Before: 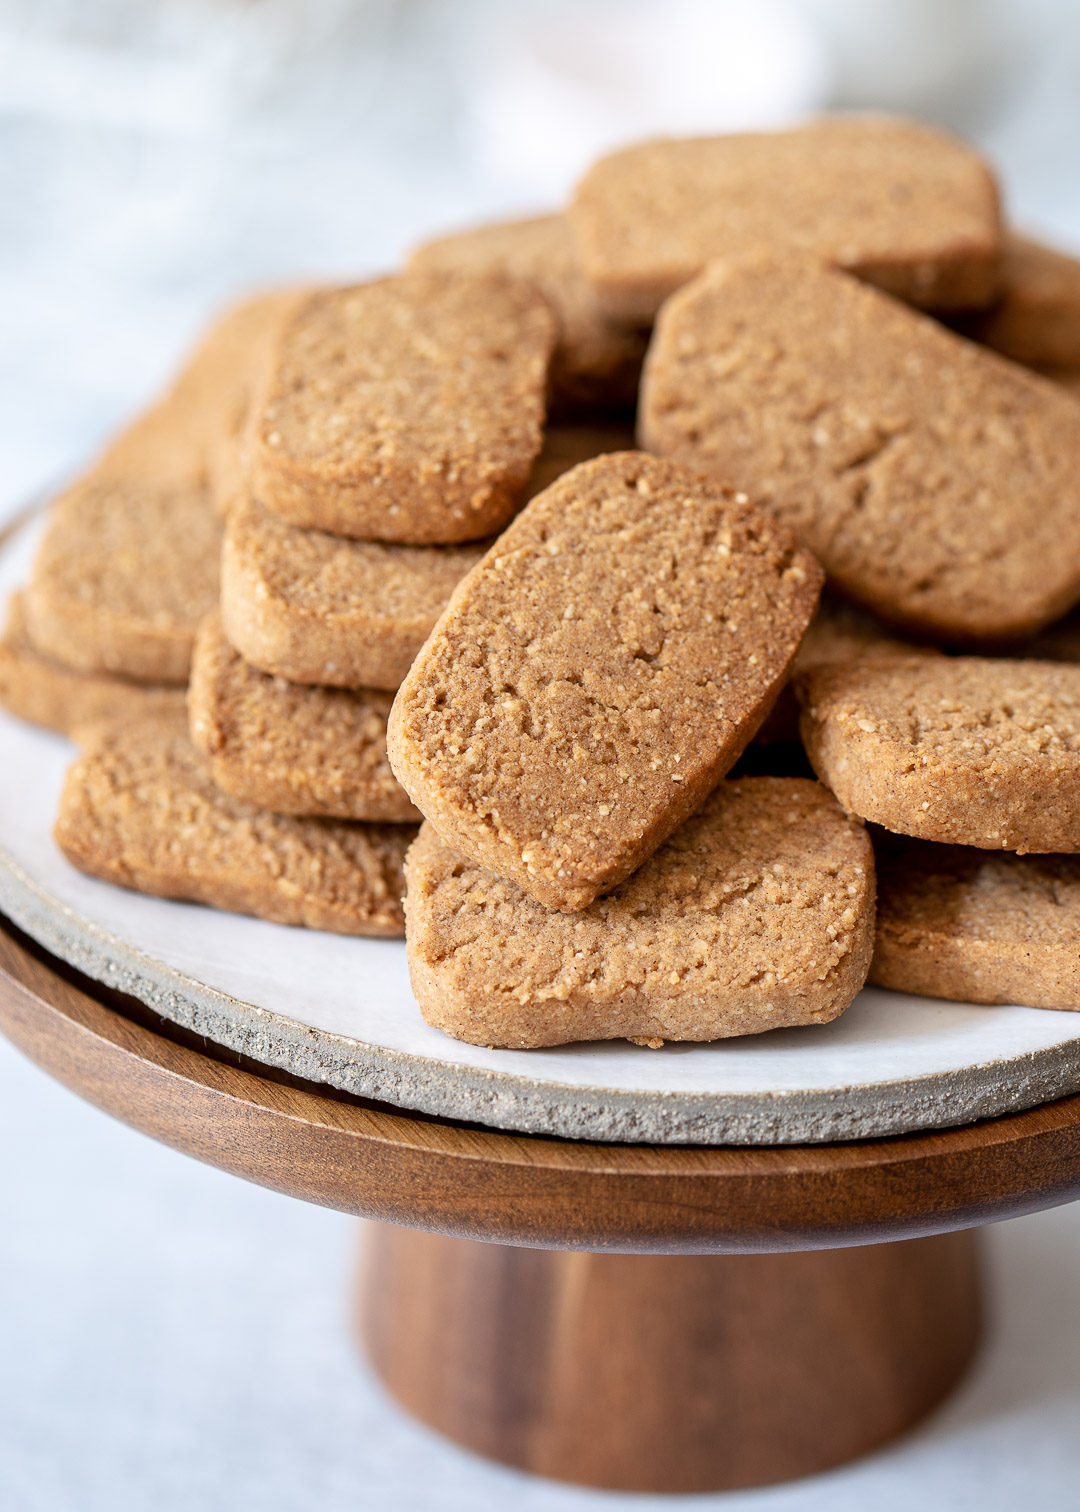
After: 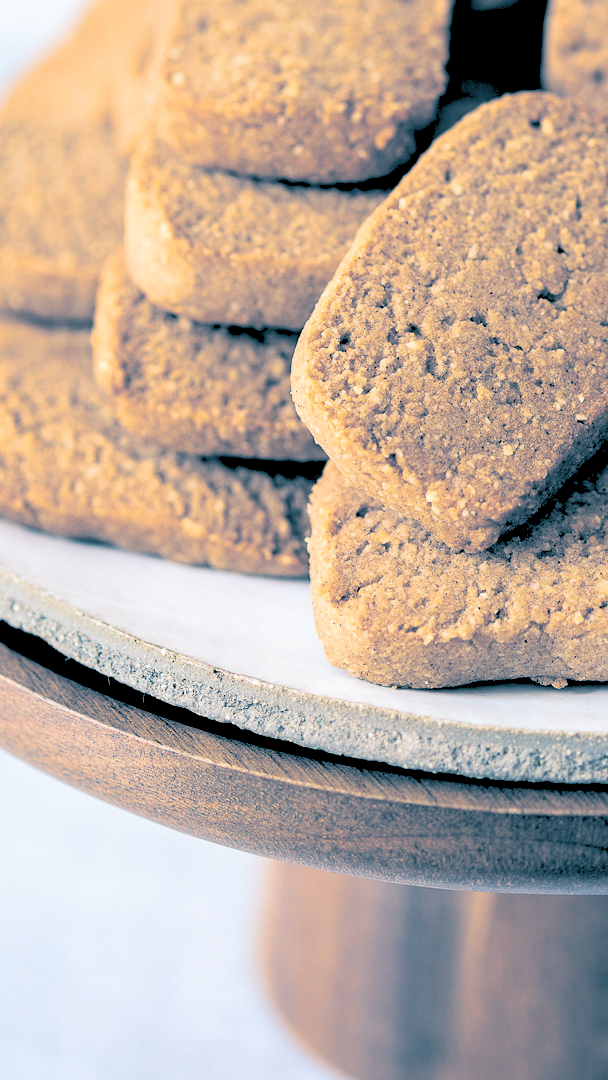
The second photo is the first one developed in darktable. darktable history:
split-toning: shadows › hue 212.4°, balance -70
color balance rgb: perceptual saturation grading › global saturation 20%, perceptual saturation grading › highlights -25%, perceptual saturation grading › shadows 50%
rgb levels: levels [[0.027, 0.429, 0.996], [0, 0.5, 1], [0, 0.5, 1]]
crop: left 8.966%, top 23.852%, right 34.699%, bottom 4.703%
